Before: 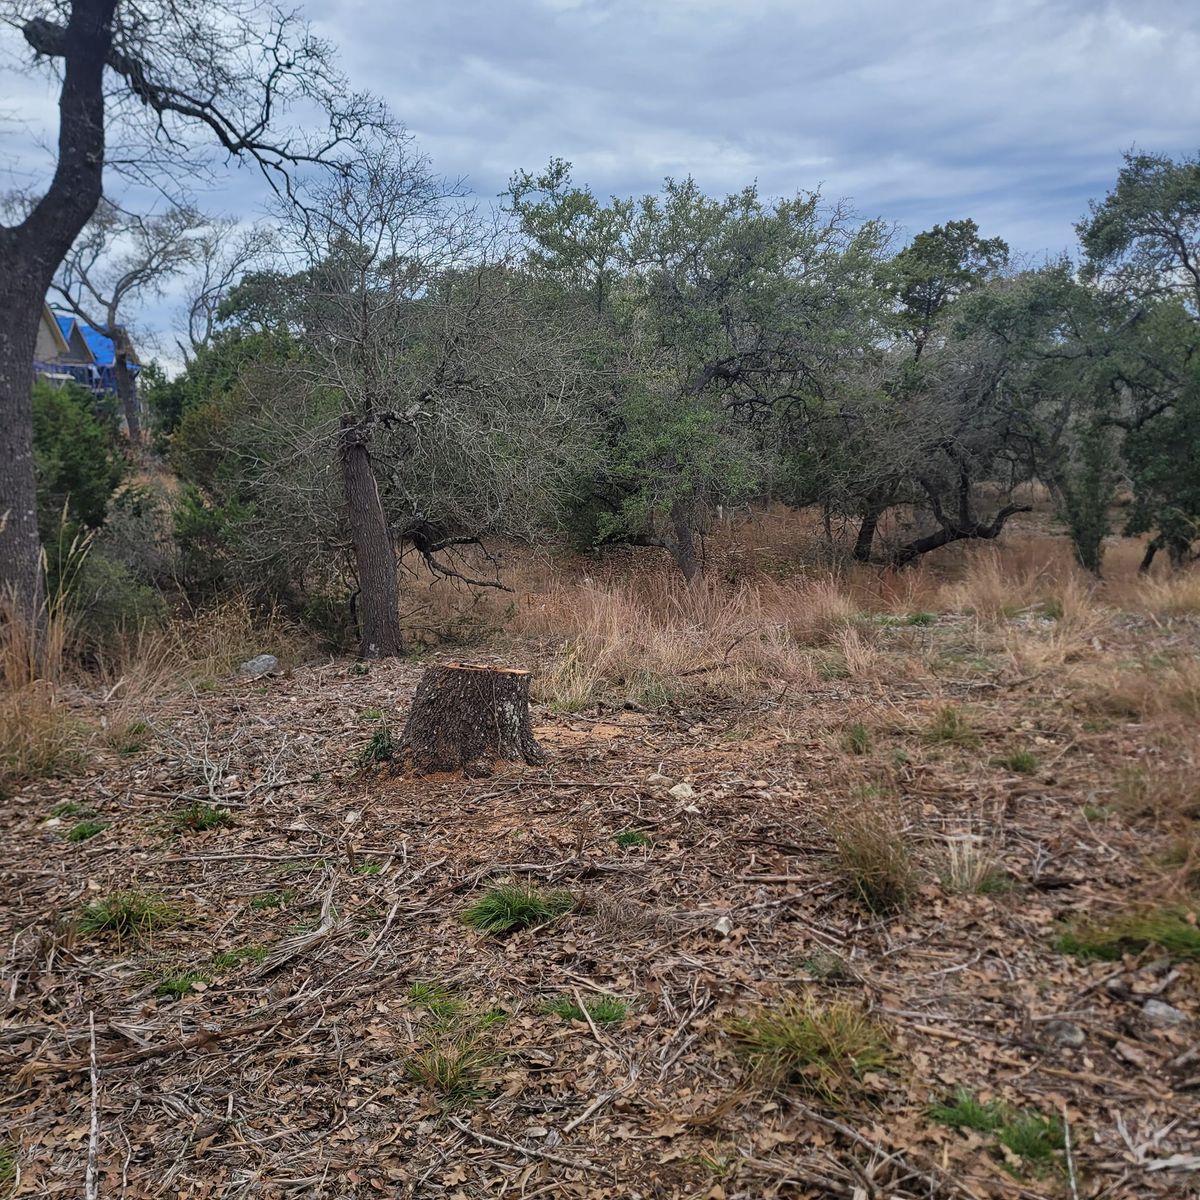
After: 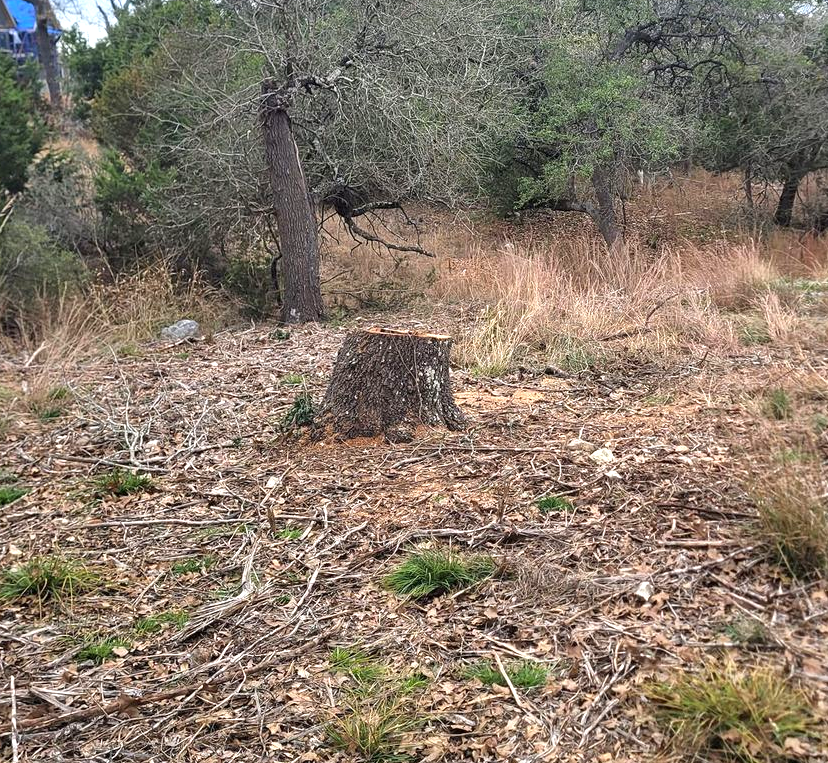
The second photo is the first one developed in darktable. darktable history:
crop: left 6.607%, top 27.945%, right 24.34%, bottom 8.445%
exposure: exposure 1 EV, compensate exposure bias true, compensate highlight preservation false
